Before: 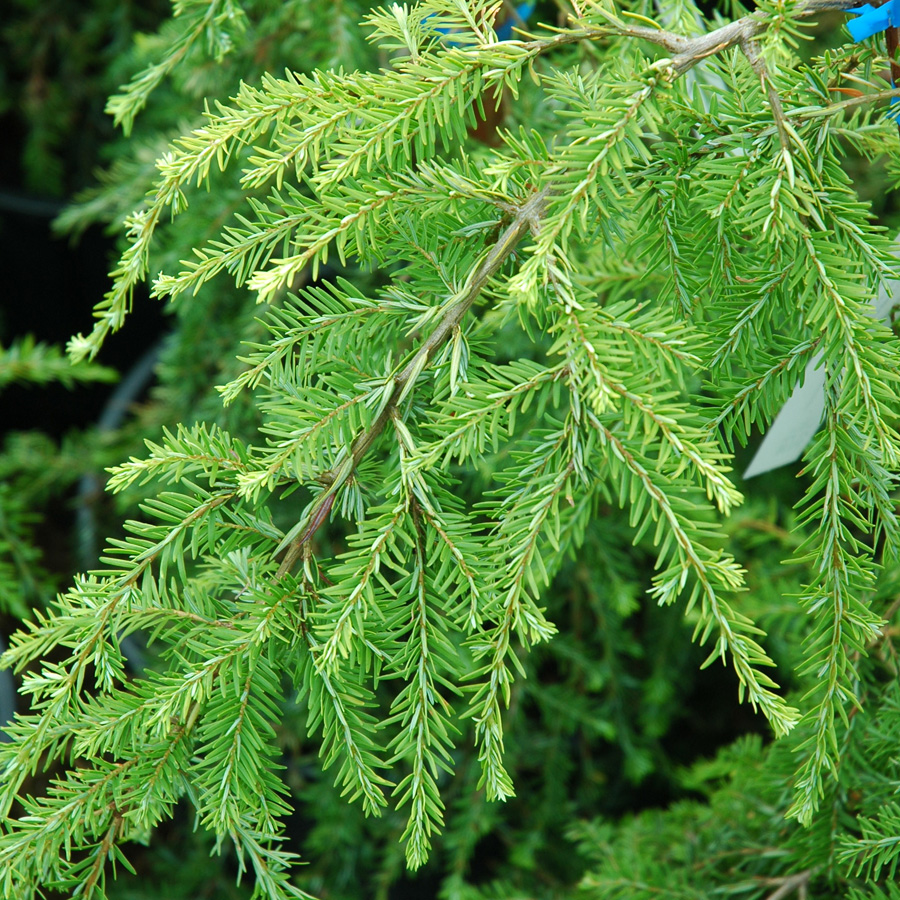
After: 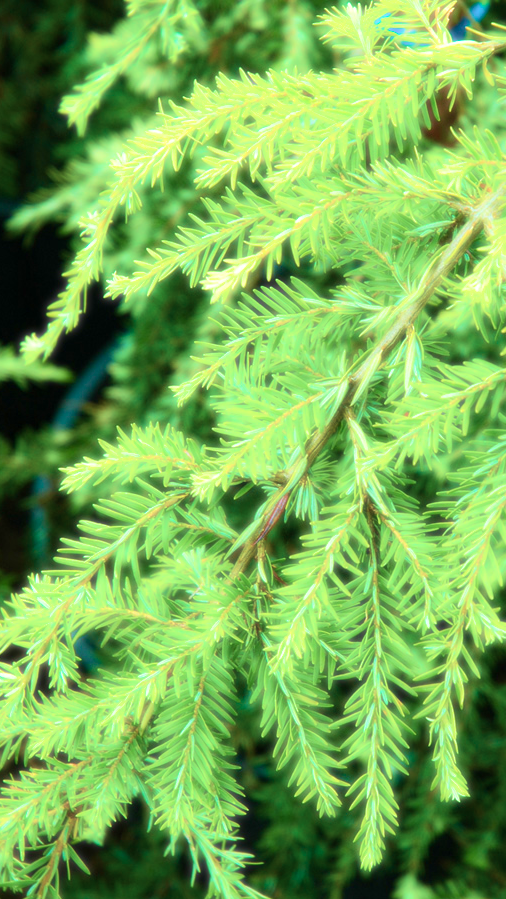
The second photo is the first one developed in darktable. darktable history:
bloom: size 0%, threshold 54.82%, strength 8.31%
crop: left 5.114%, right 38.589%
velvia: strength 75%
